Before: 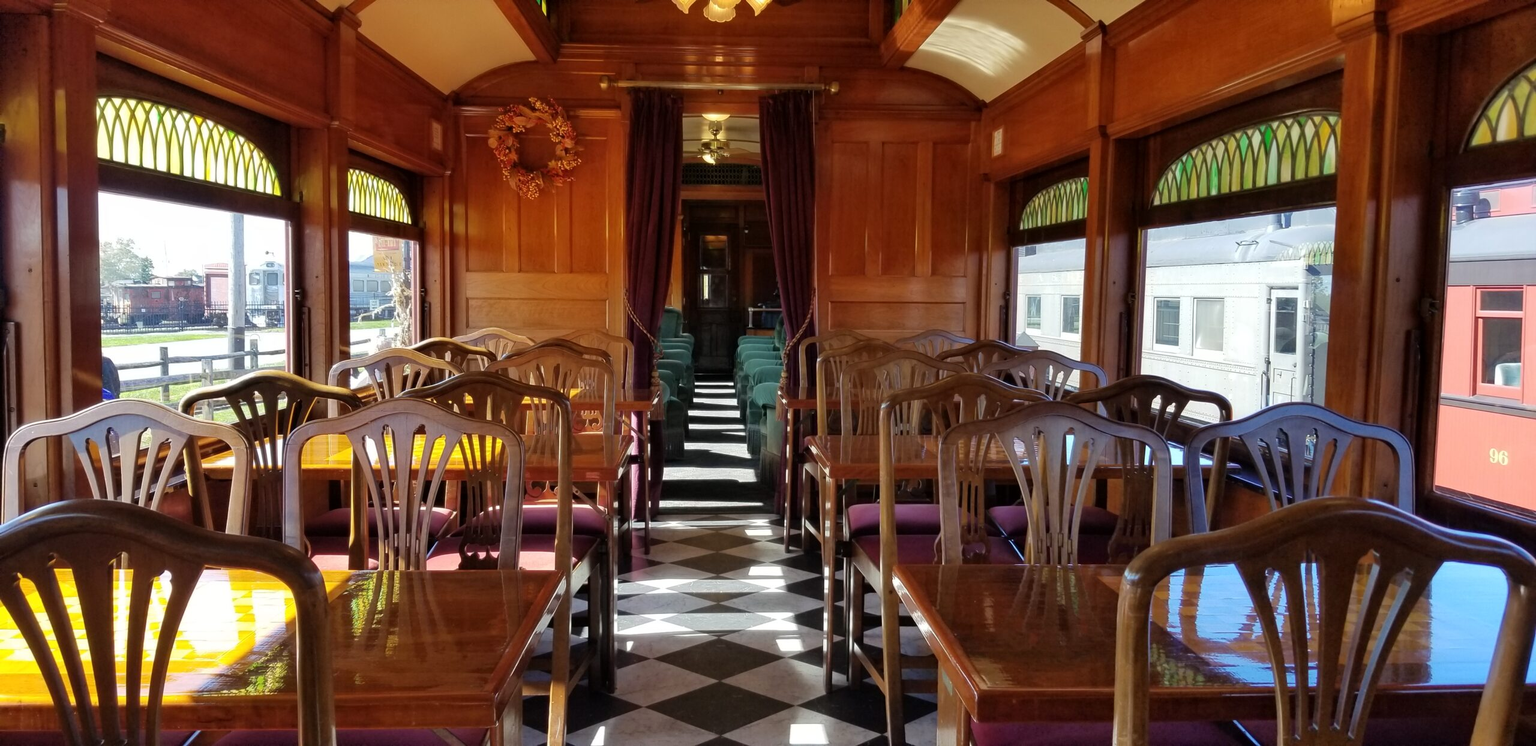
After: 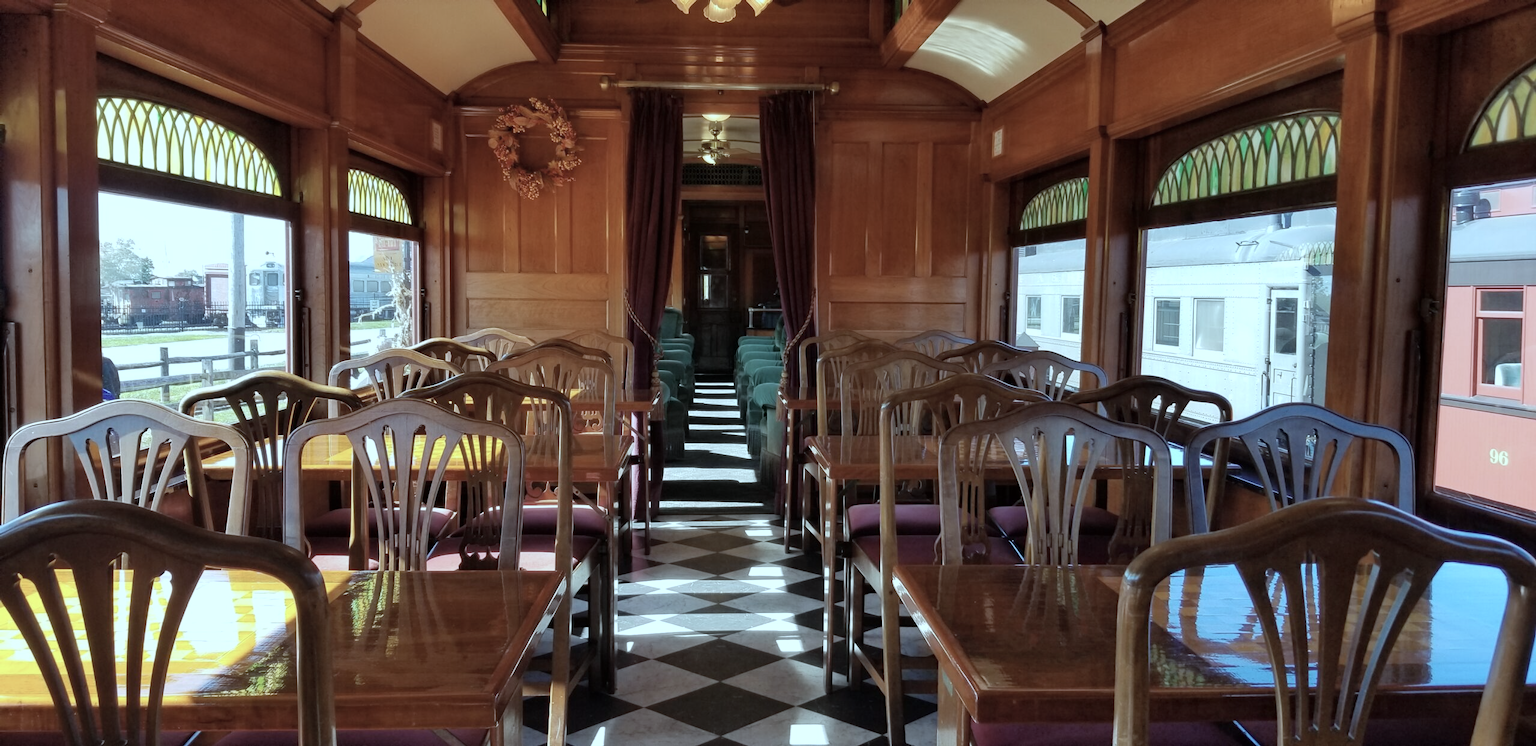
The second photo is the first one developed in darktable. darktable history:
color correction: highlights a* -12.71, highlights b* -17.42, saturation 0.702
